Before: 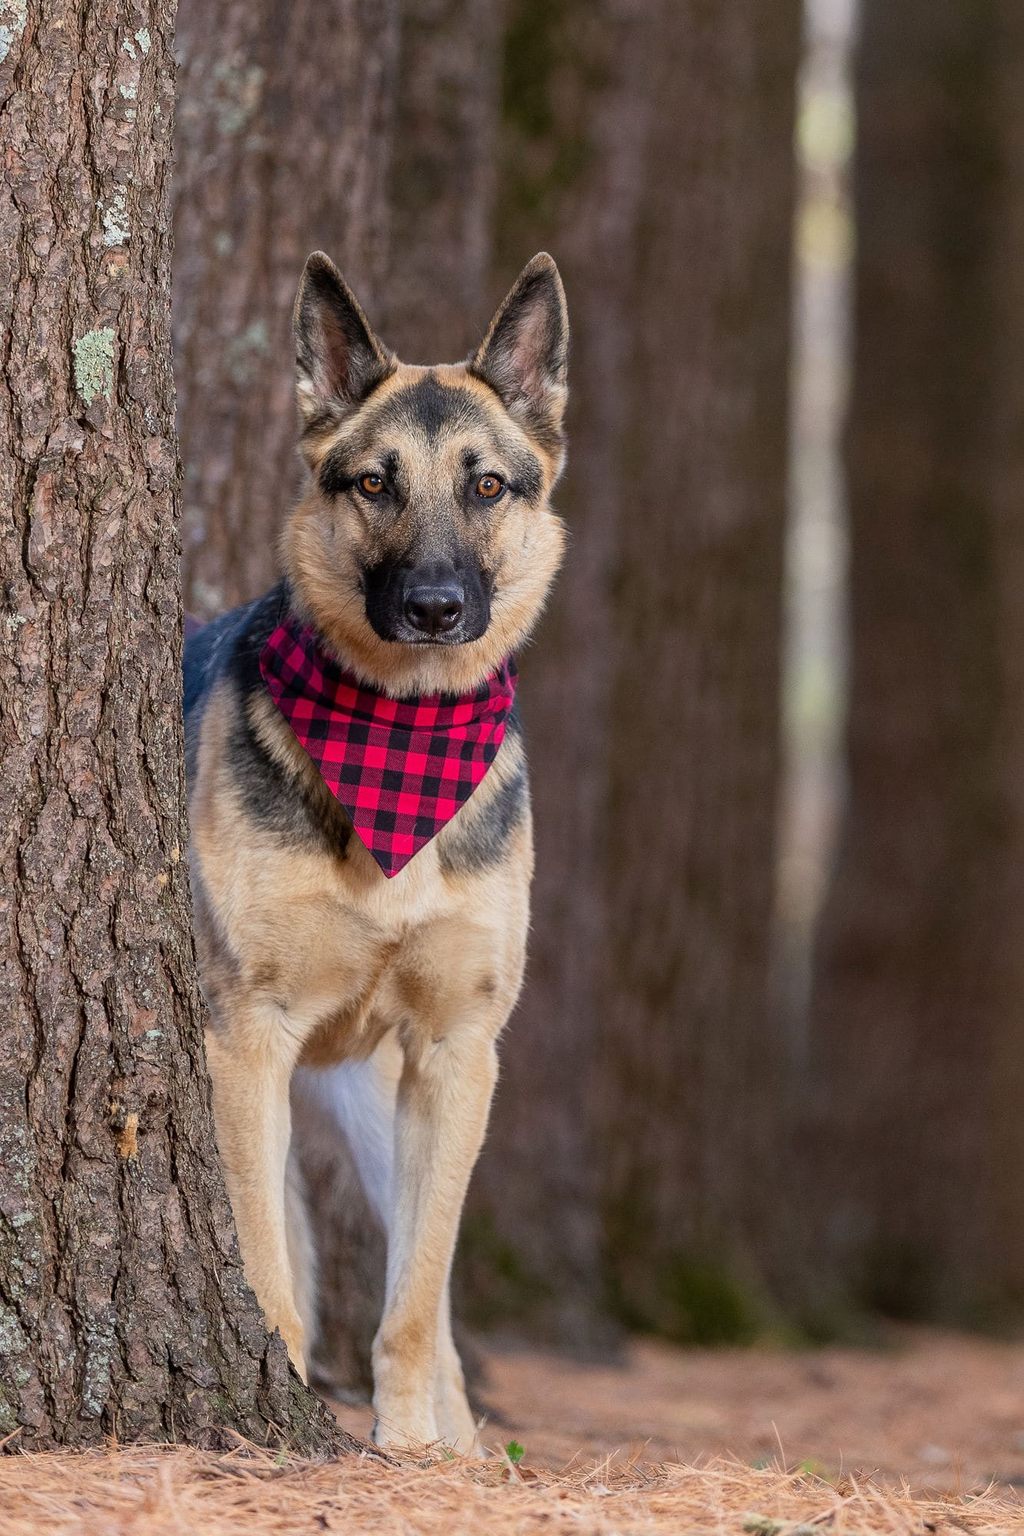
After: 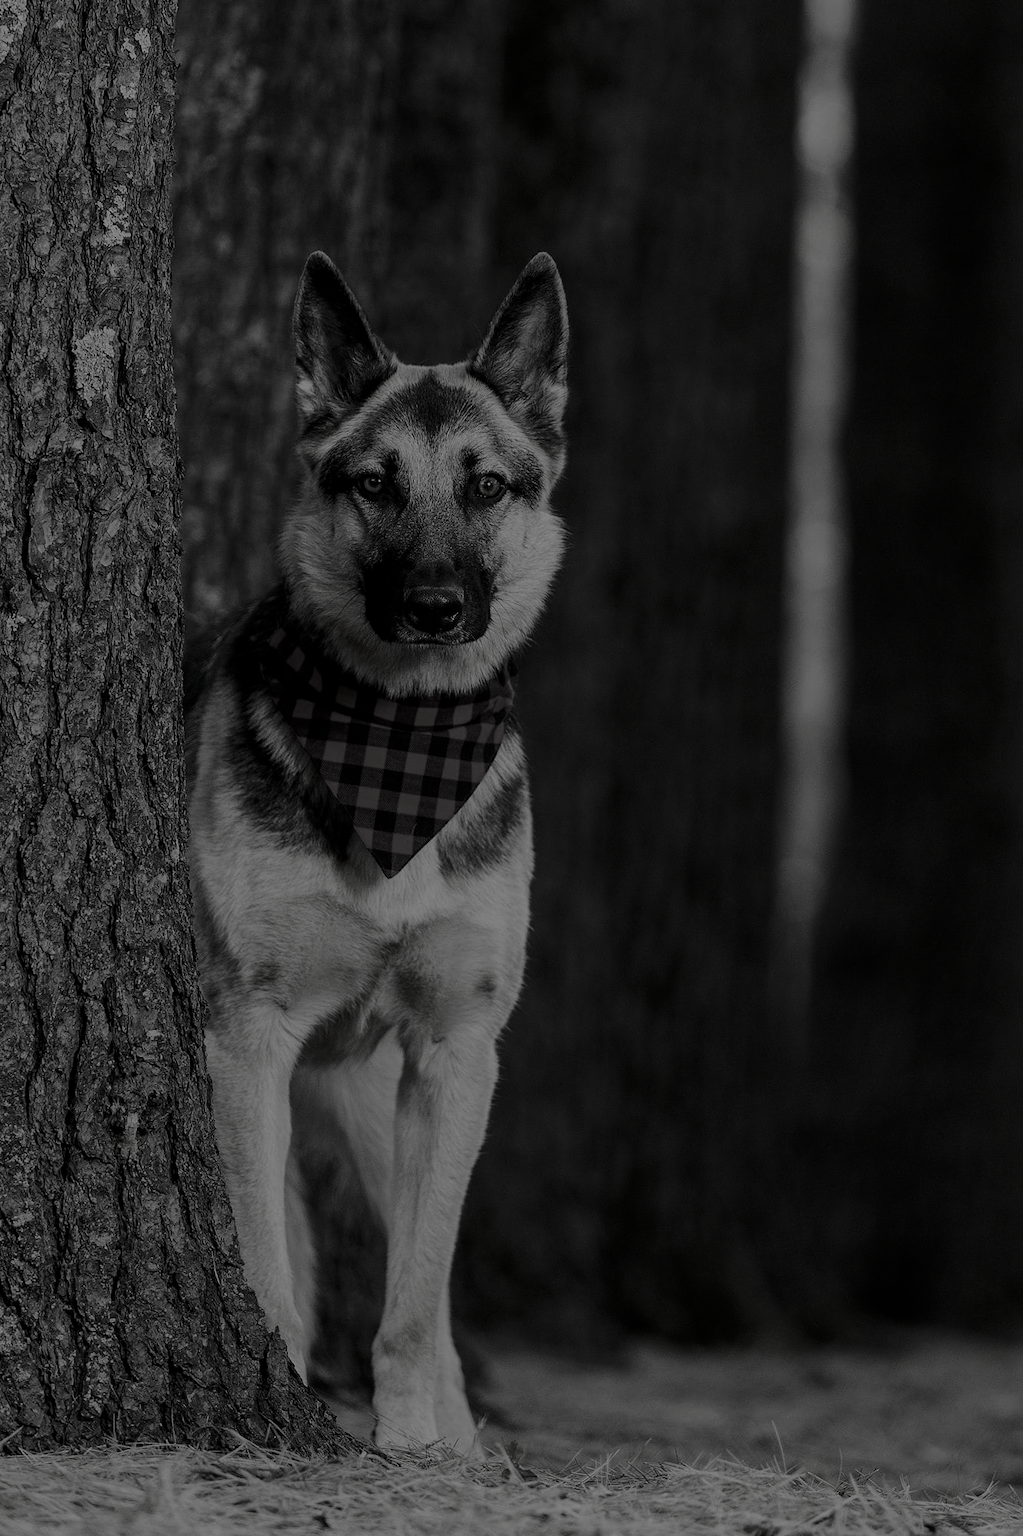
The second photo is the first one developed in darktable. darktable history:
filmic rgb: black relative exposure -7.2 EV, white relative exposure 5.39 EV, hardness 3.02, preserve chrominance no, color science v5 (2021), iterations of high-quality reconstruction 0, contrast in shadows safe, contrast in highlights safe
contrast brightness saturation: contrast -0.037, brightness -0.57, saturation -0.983
